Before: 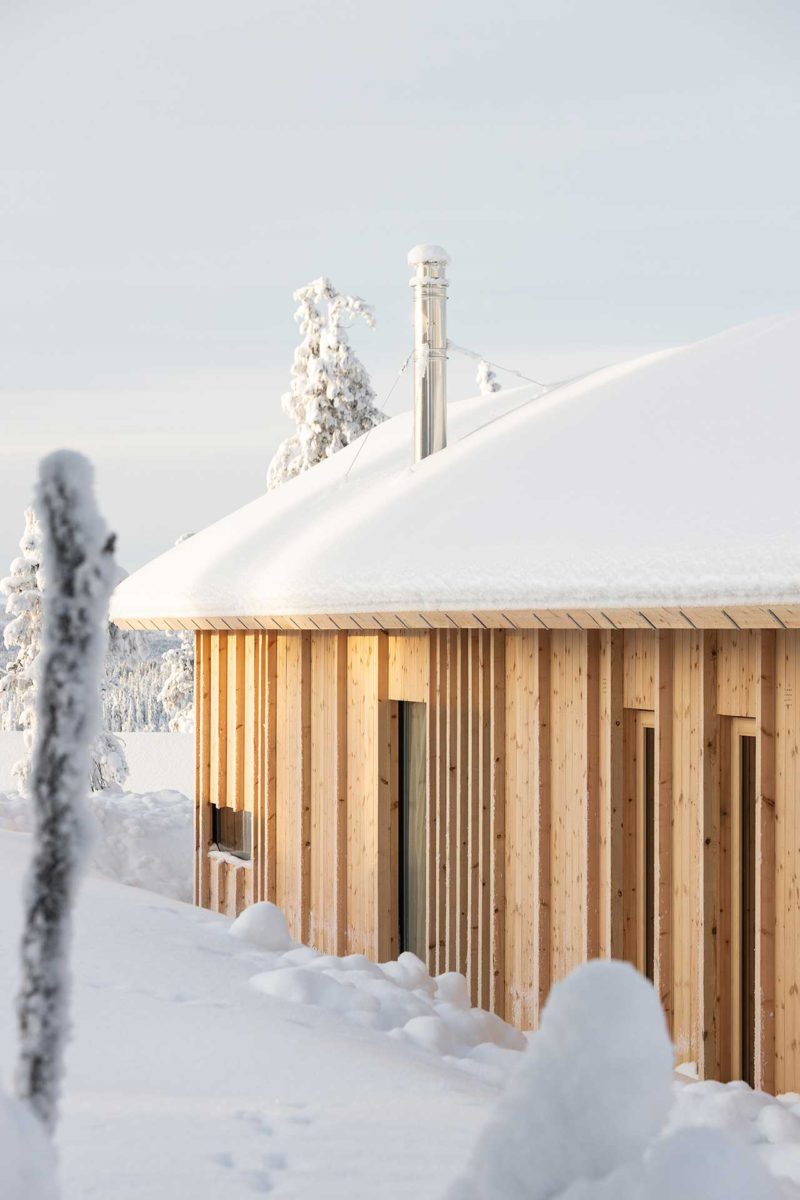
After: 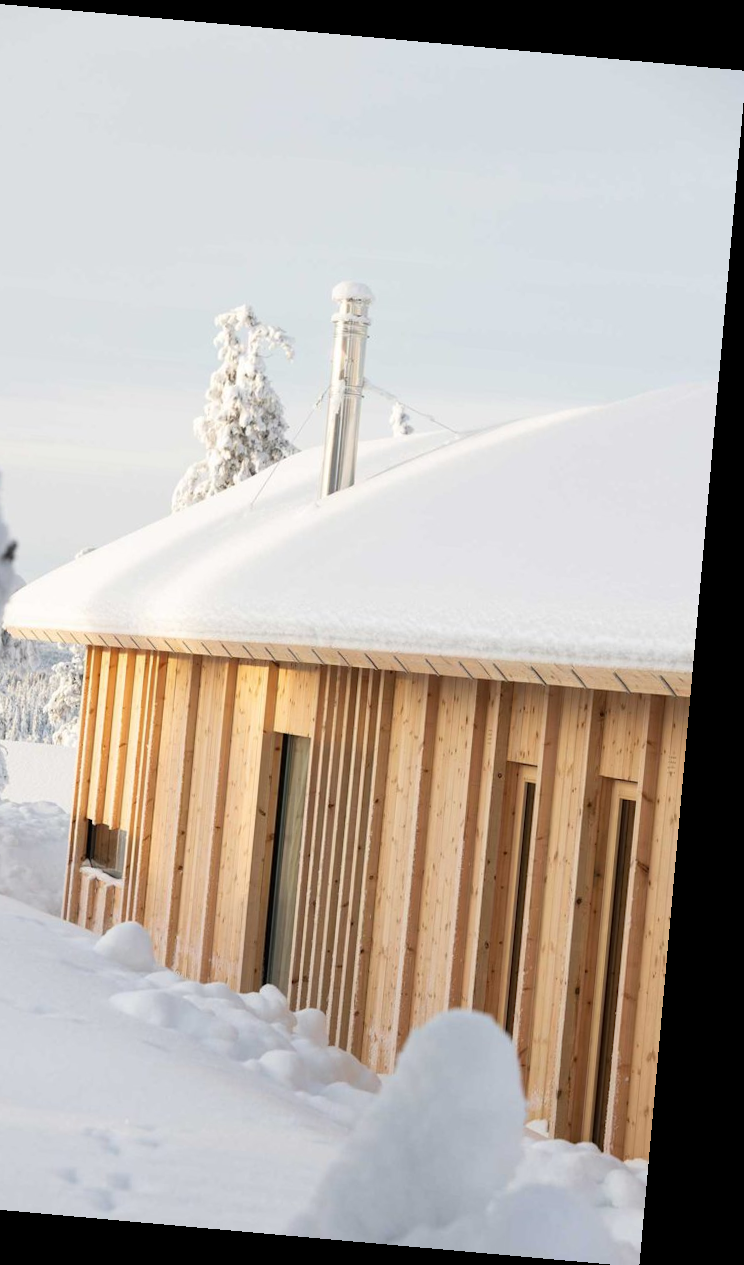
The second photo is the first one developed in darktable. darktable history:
crop: left 17.582%, bottom 0.031%
rotate and perspective: rotation 5.12°, automatic cropping off
